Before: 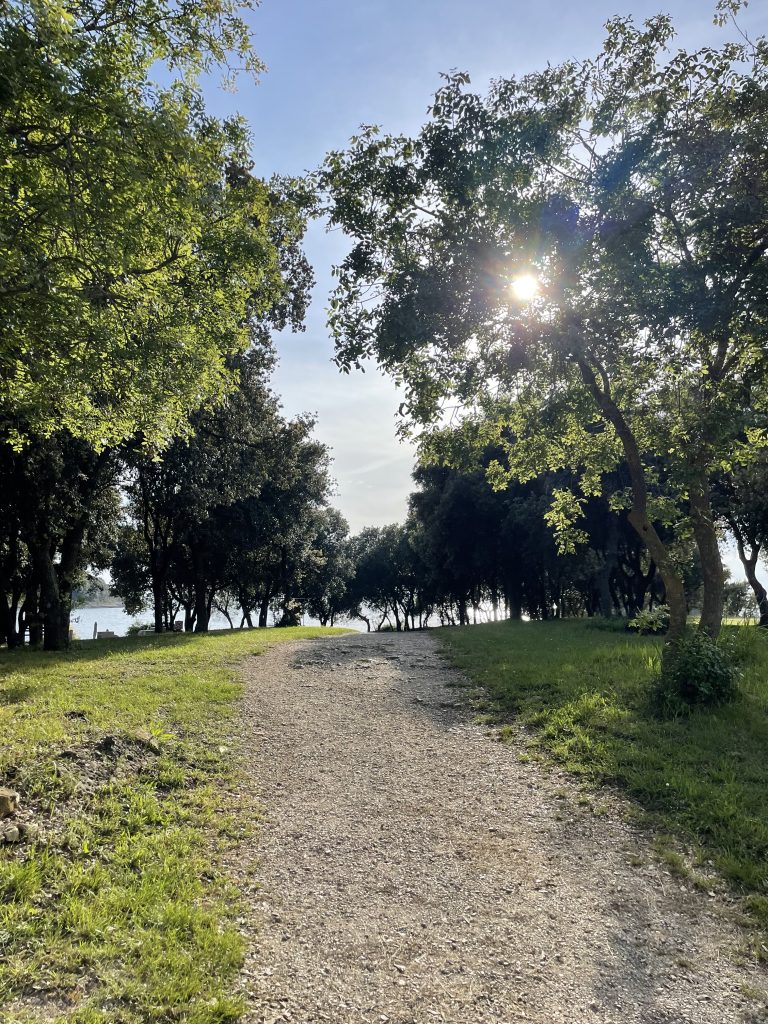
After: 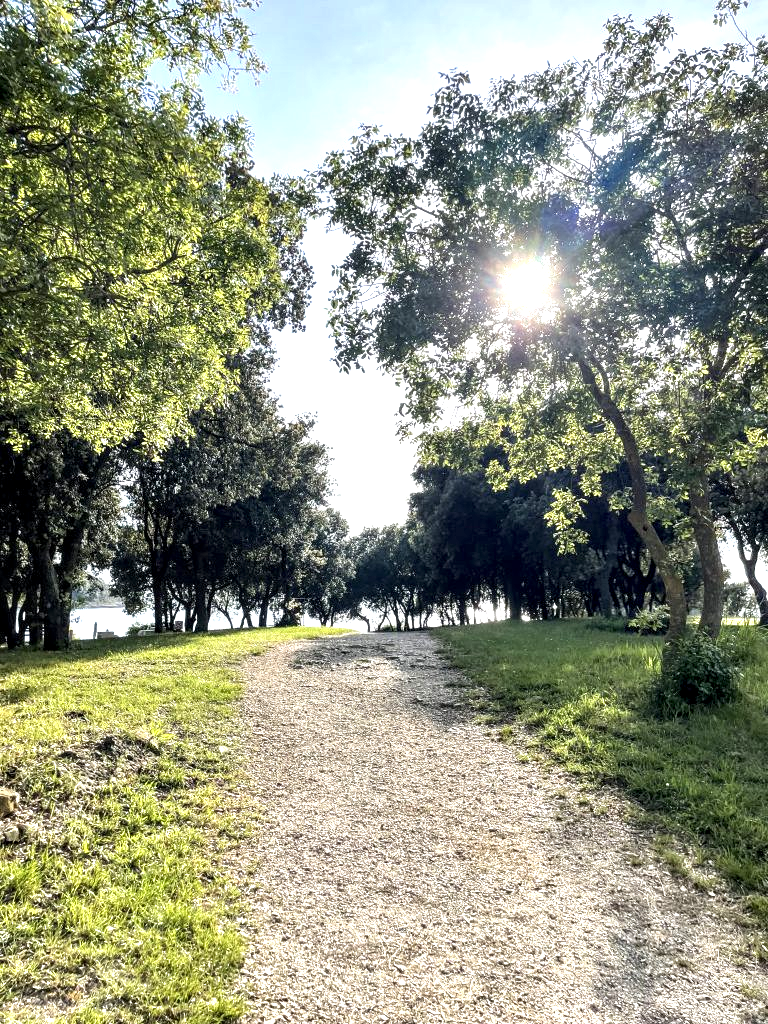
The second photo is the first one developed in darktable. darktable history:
exposure: exposure 1 EV, compensate highlight preservation false
local contrast: detail 150%
